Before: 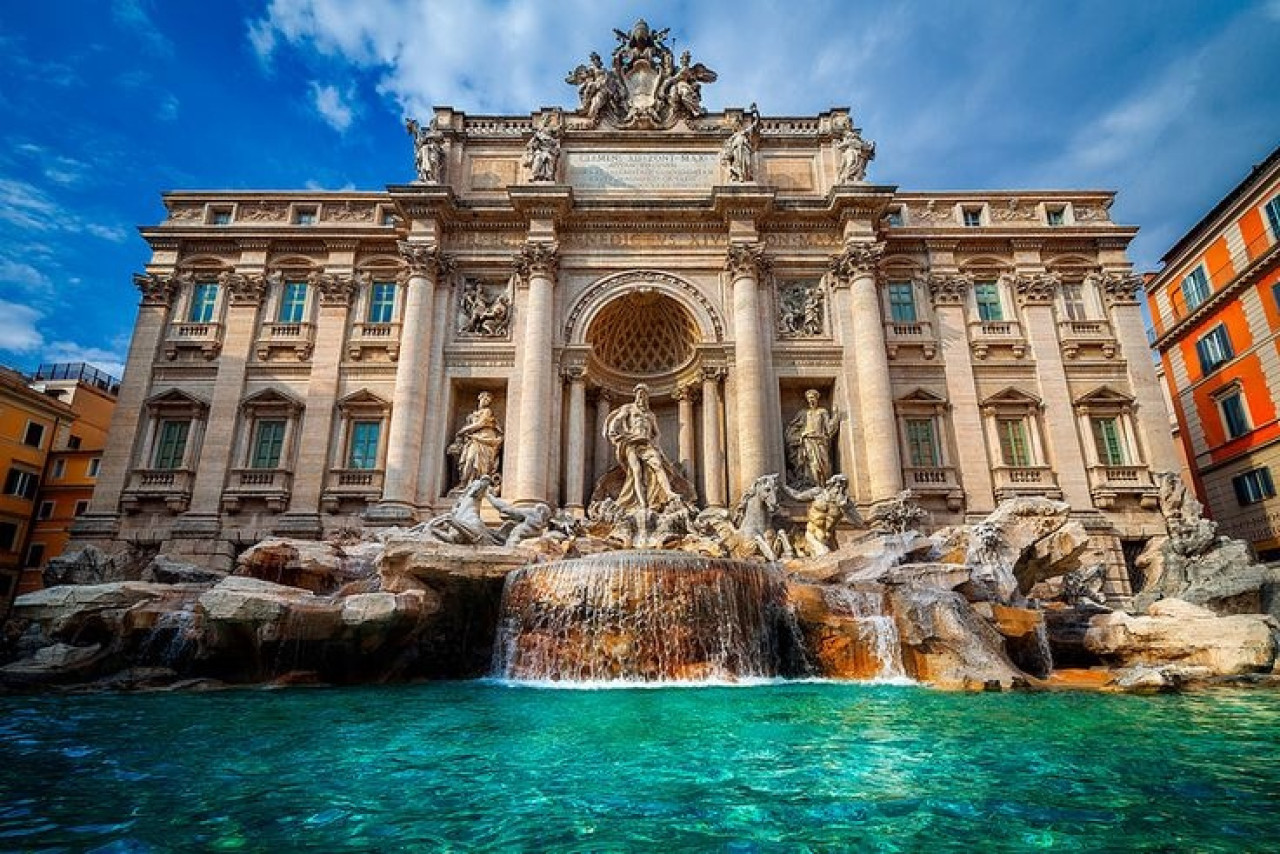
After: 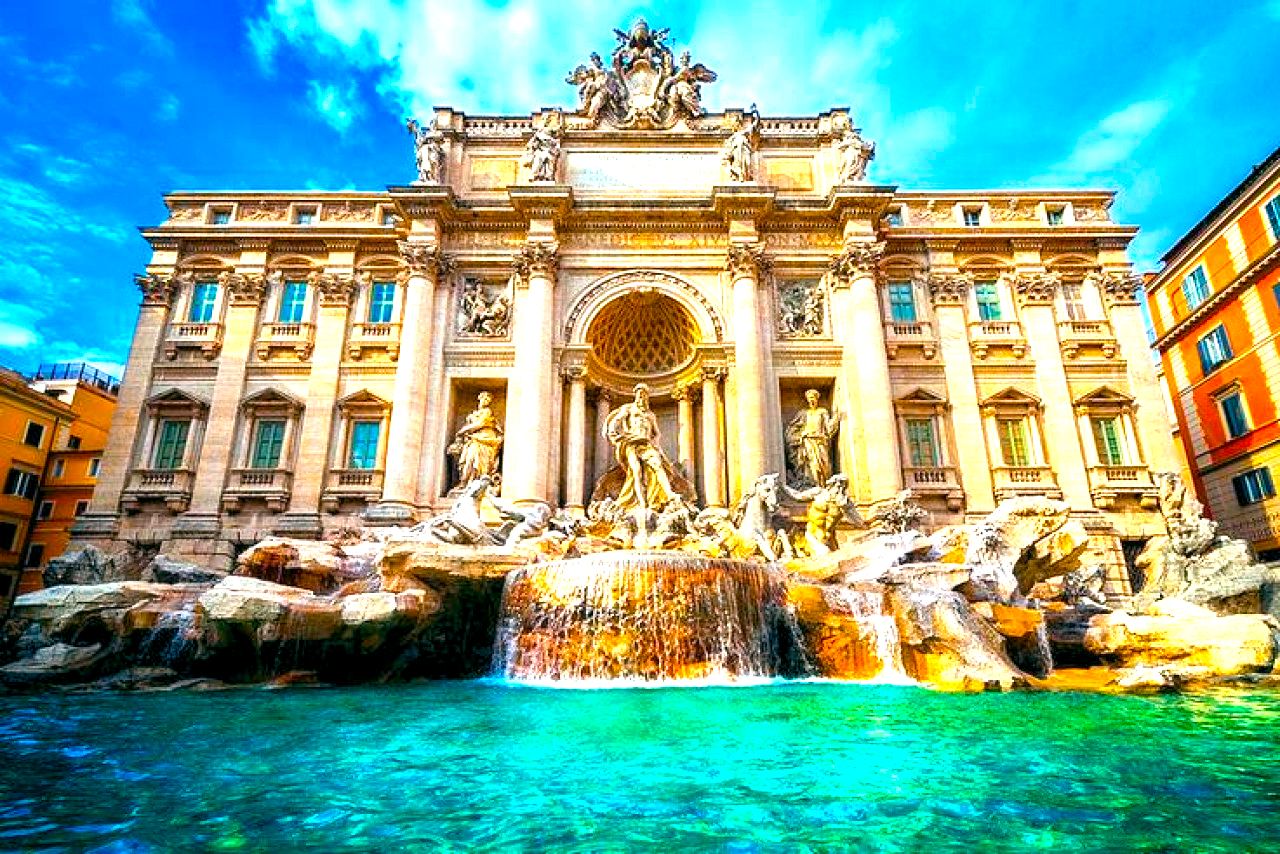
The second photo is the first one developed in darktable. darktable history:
tone equalizer: on, module defaults
exposure: black level correction 0, exposure 1.503 EV, compensate highlight preservation false
color balance rgb: global offset › luminance -0.347%, global offset › chroma 0.119%, global offset › hue 164.34°, linear chroma grading › global chroma 20.405%, perceptual saturation grading › global saturation 43.263%
